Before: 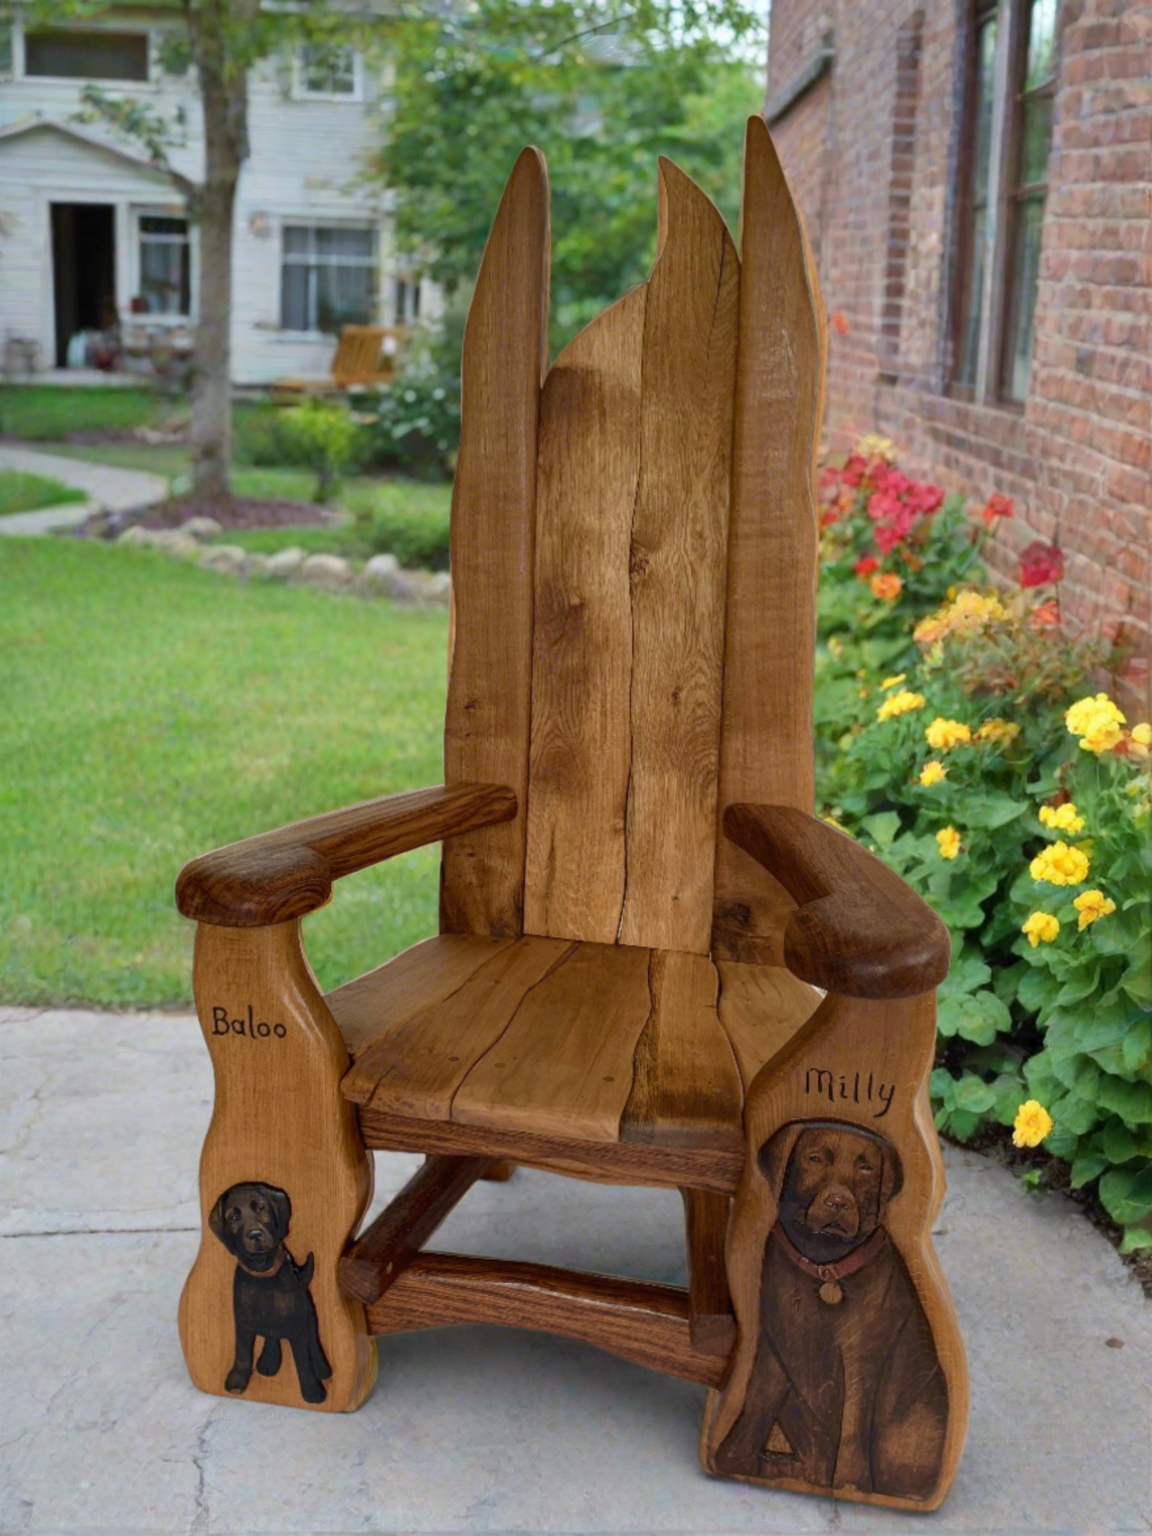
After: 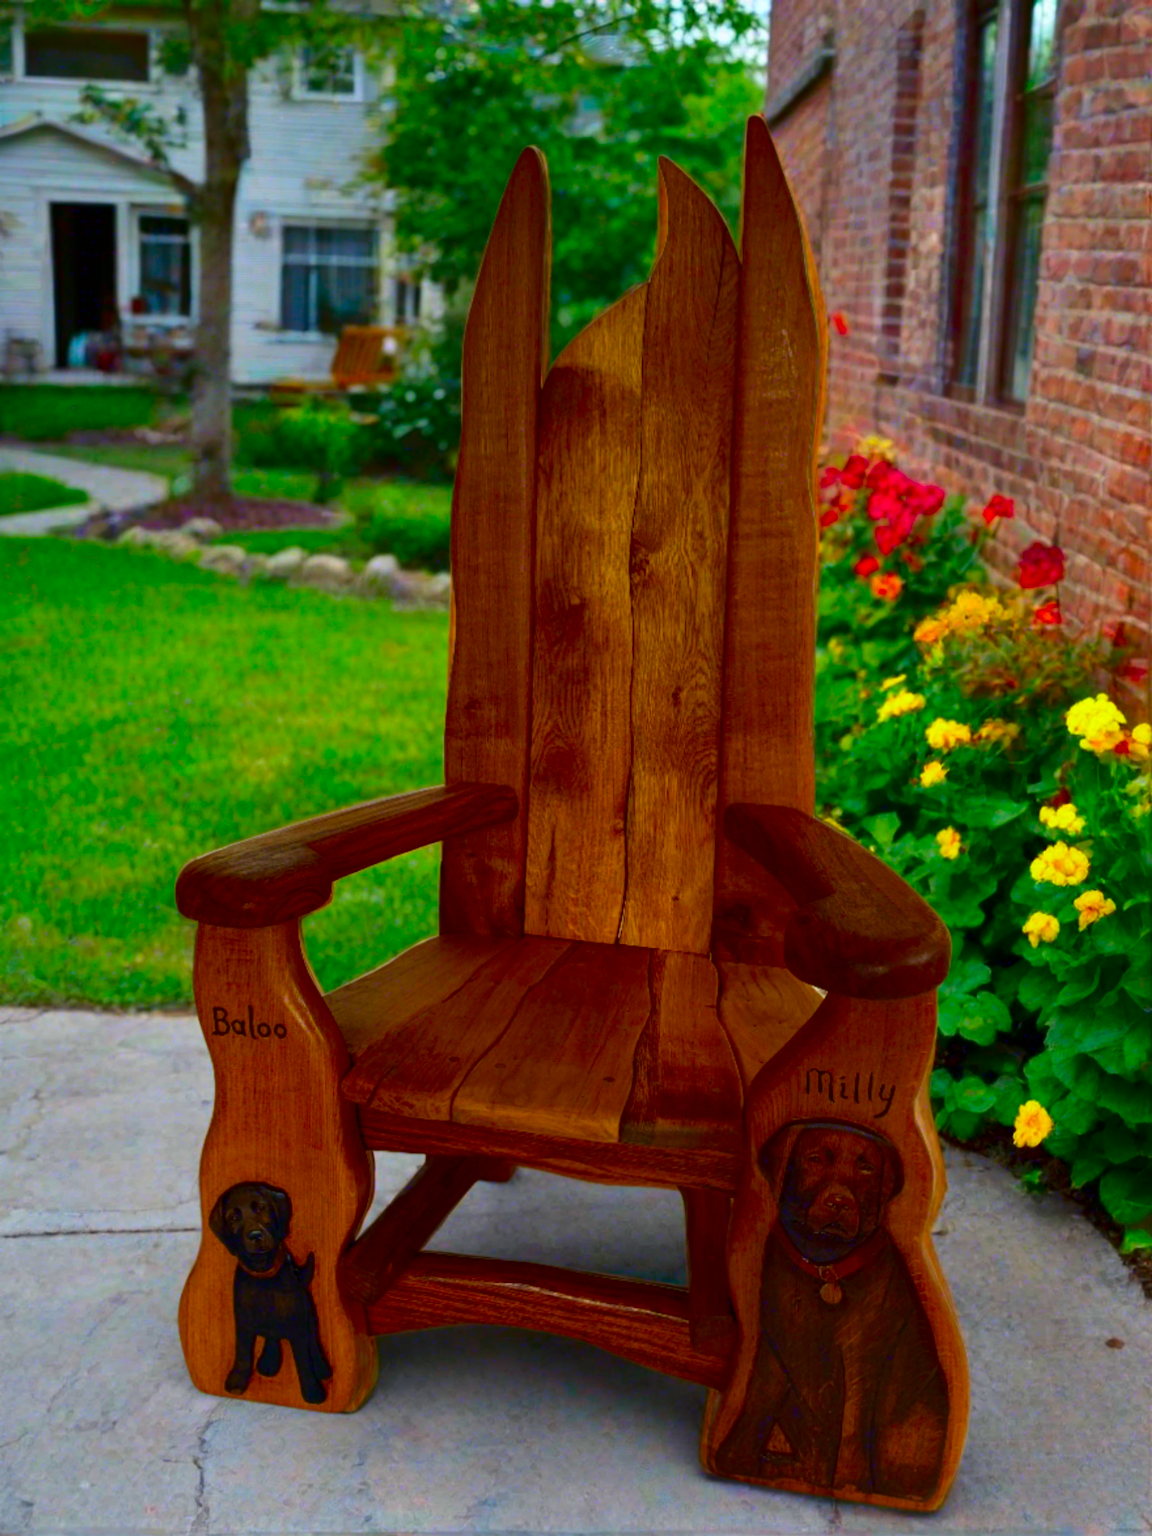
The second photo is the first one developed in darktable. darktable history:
color correction: saturation 1.8
contrast brightness saturation: contrast 0.1, brightness -0.26, saturation 0.14
